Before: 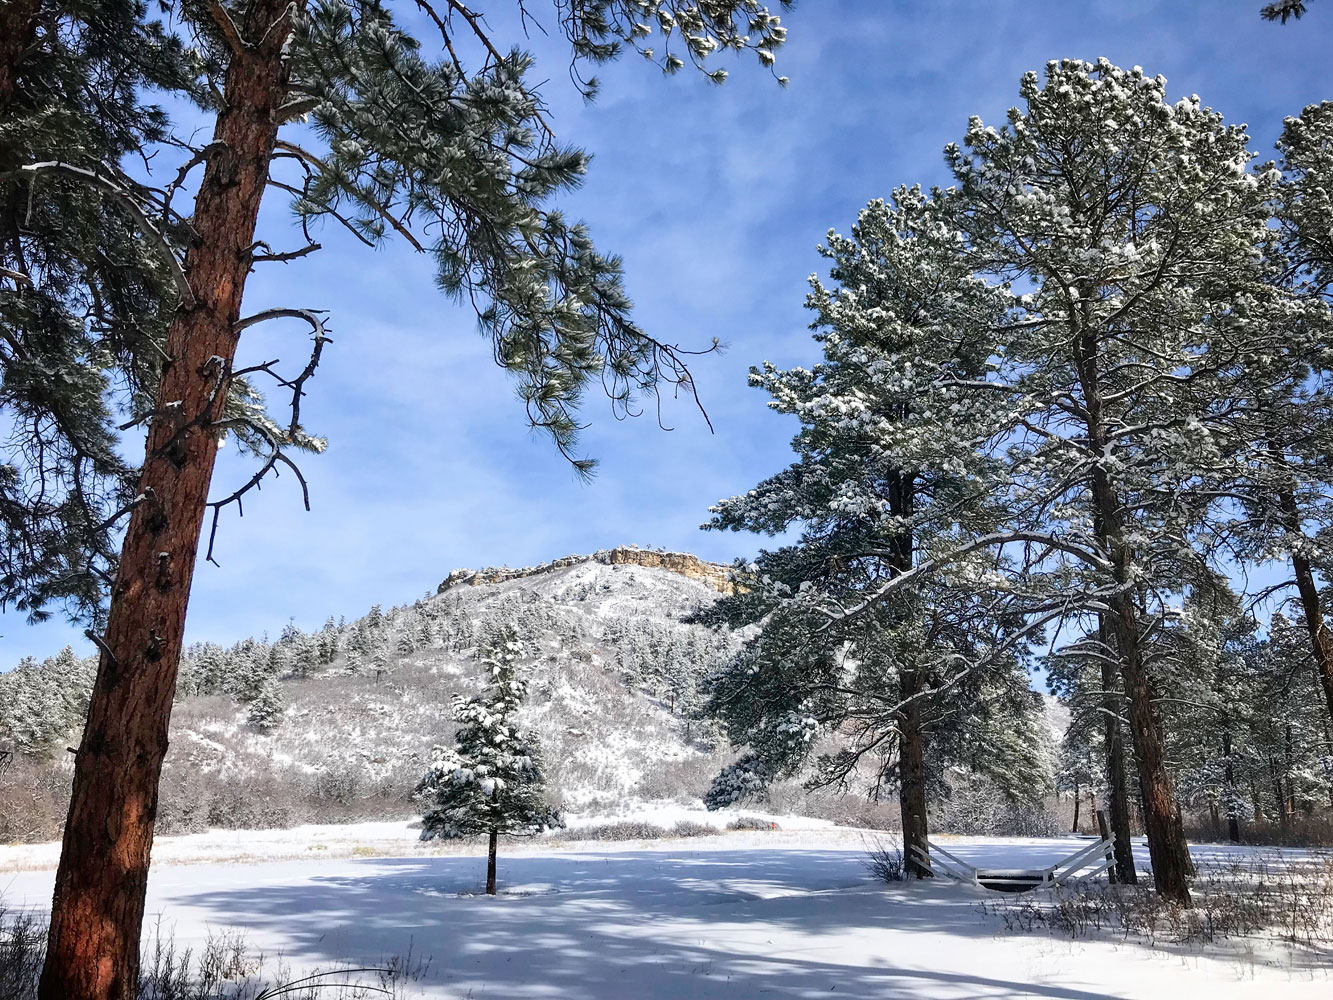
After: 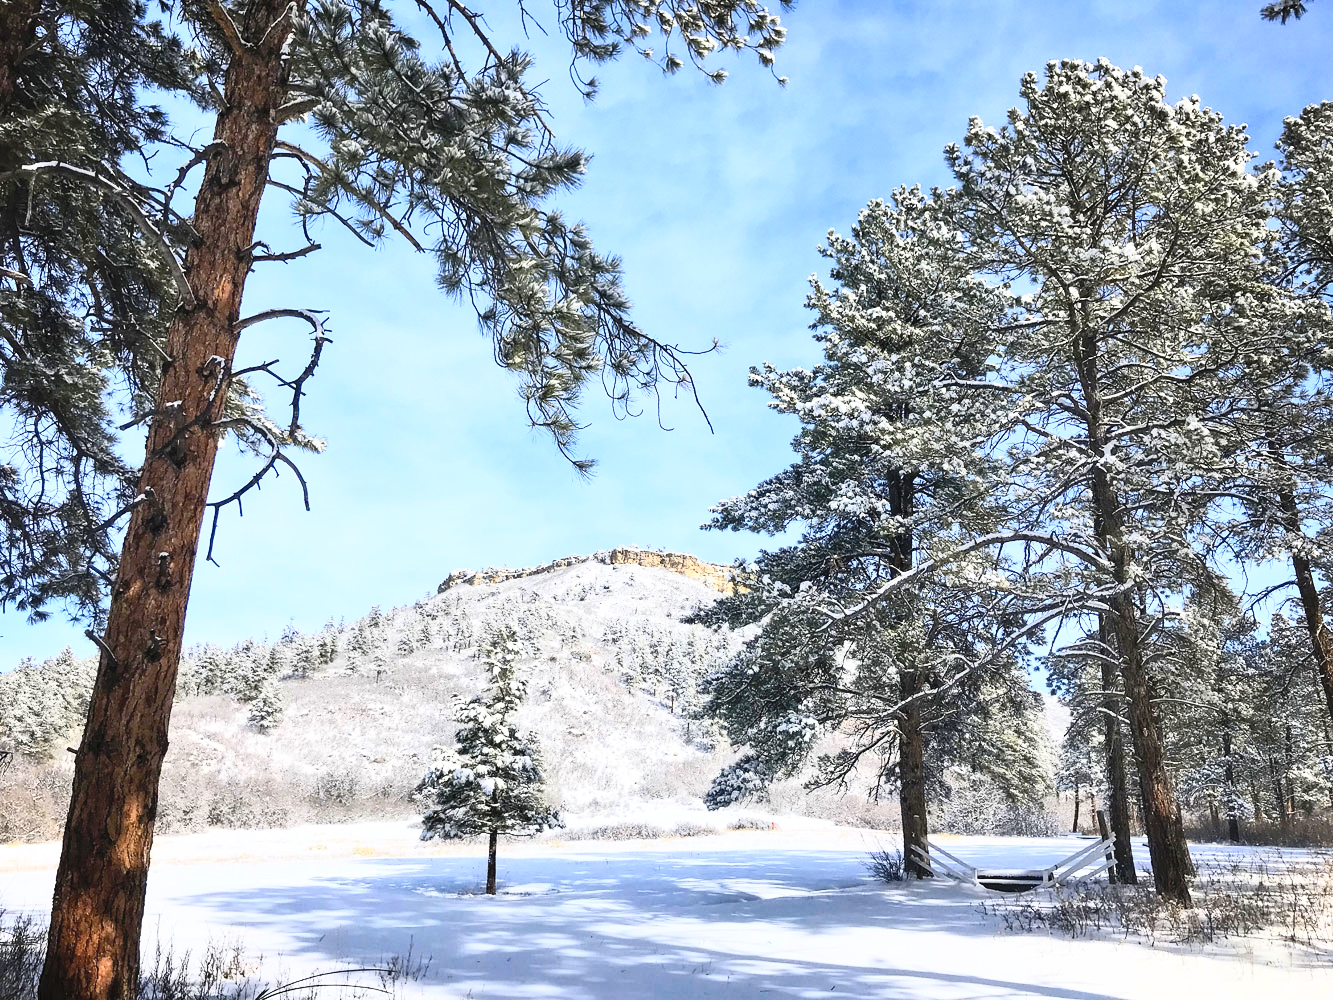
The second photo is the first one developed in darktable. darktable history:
contrast brightness saturation: contrast 0.39, brightness 0.53
color contrast: green-magenta contrast 0.85, blue-yellow contrast 1.25, unbound 0
